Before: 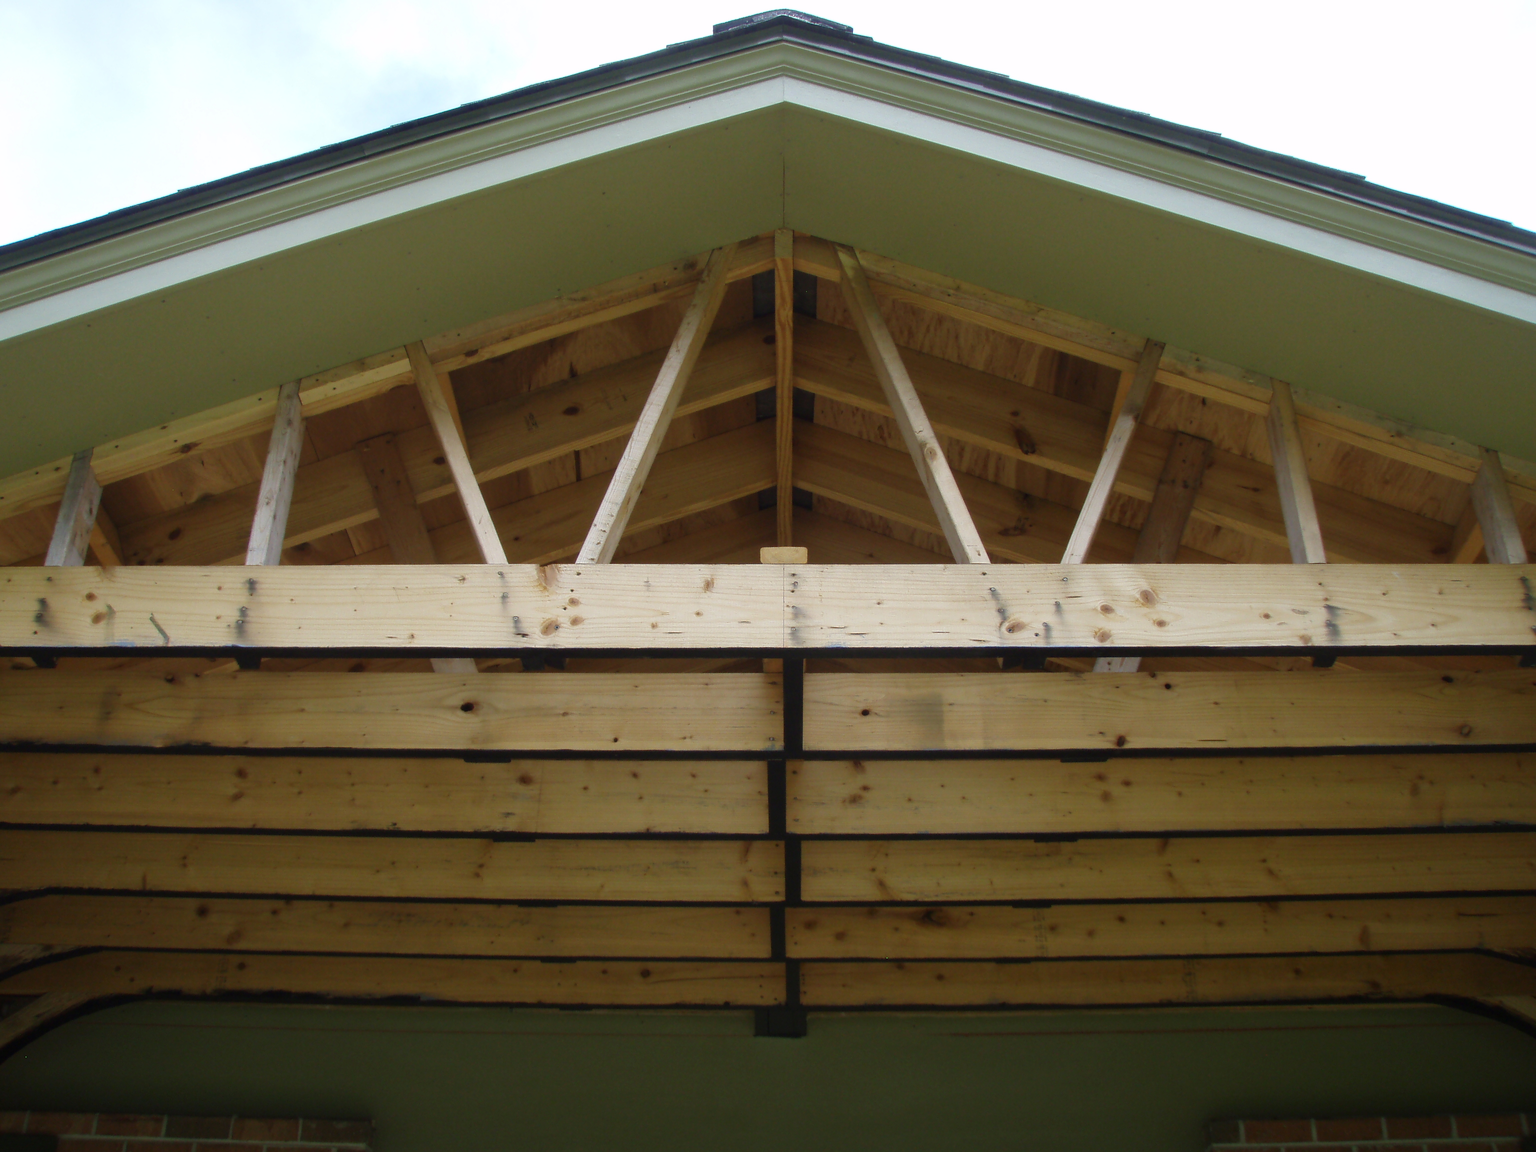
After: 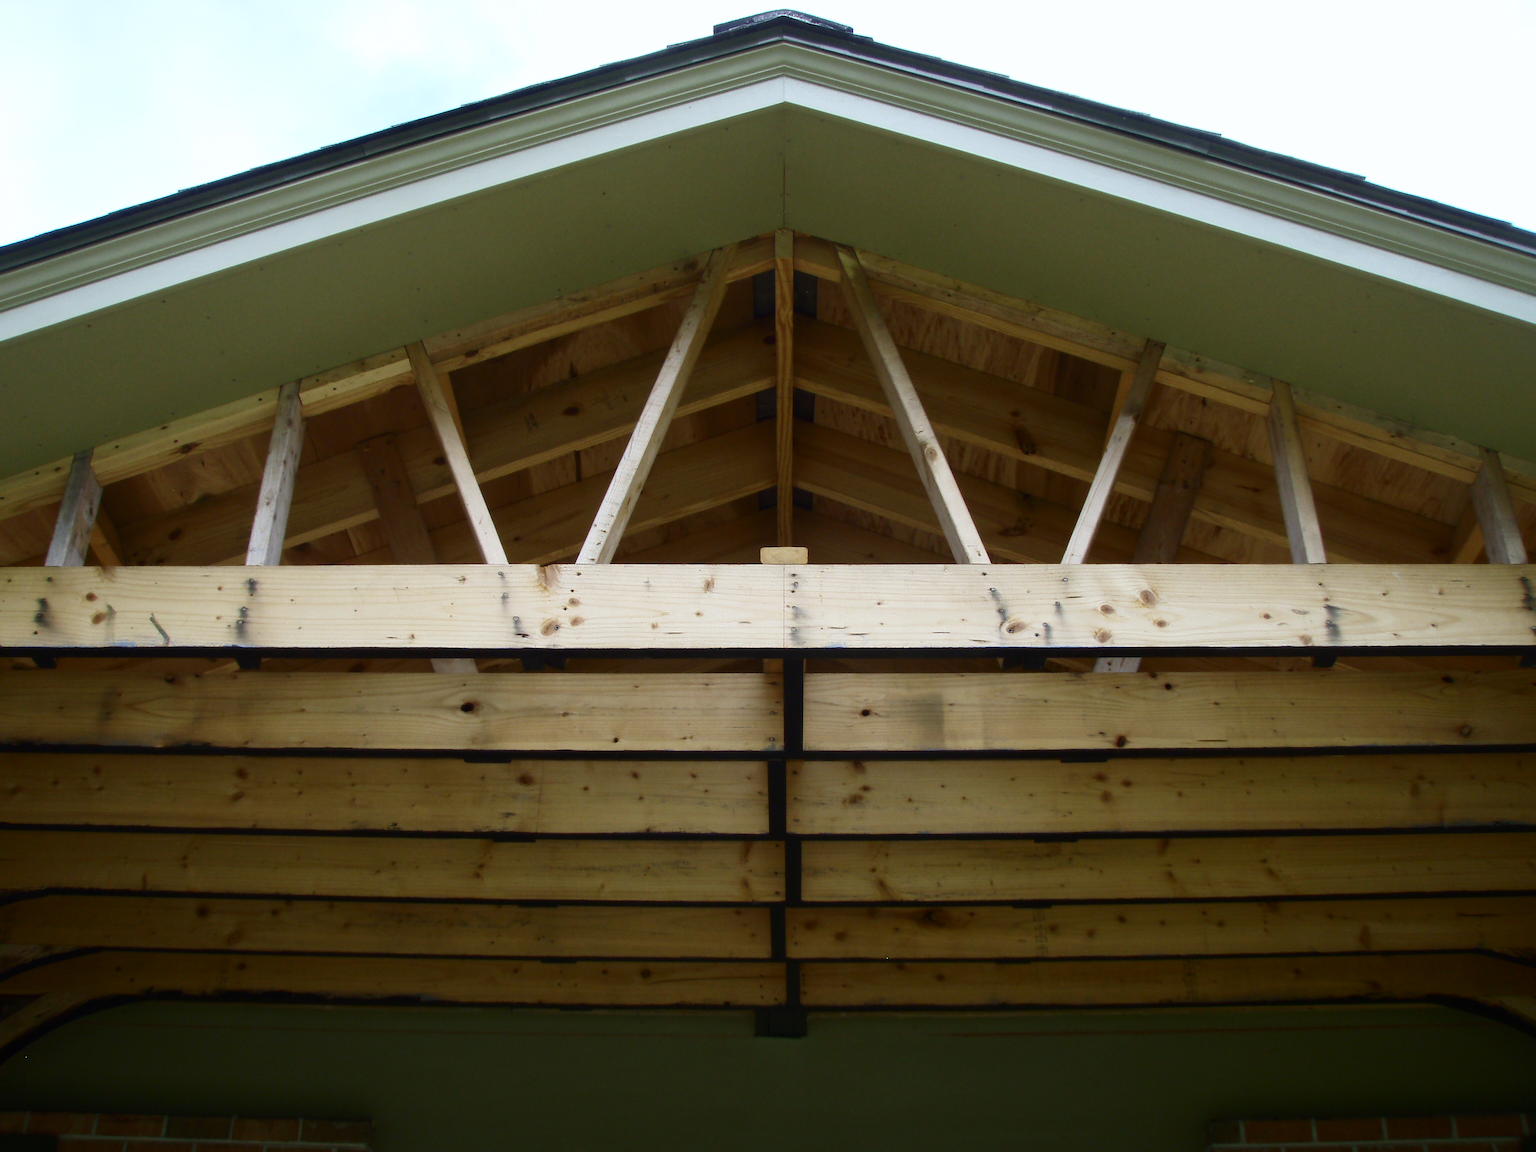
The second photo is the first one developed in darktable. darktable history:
contrast brightness saturation: contrast 0.22
white balance: red 0.98, blue 1.034
